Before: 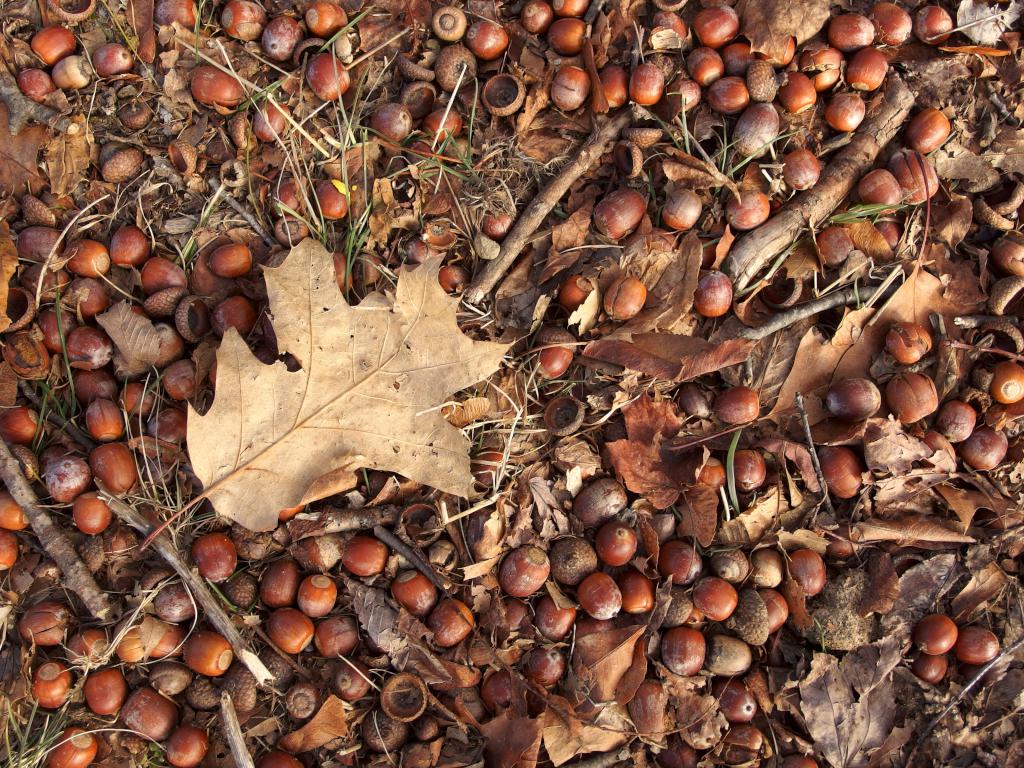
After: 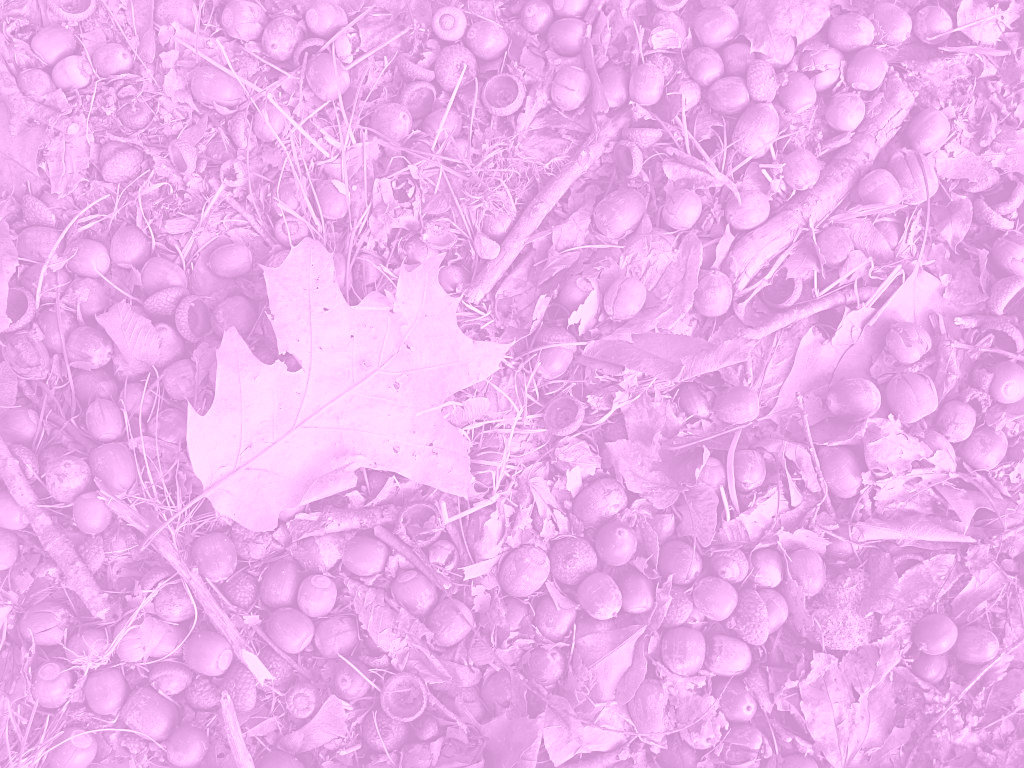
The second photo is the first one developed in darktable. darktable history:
colorize: hue 331.2°, saturation 75%, source mix 30.28%, lightness 70.52%, version 1
sharpen: on, module defaults
shadows and highlights: shadows -40.15, highlights 62.88, soften with gaussian
